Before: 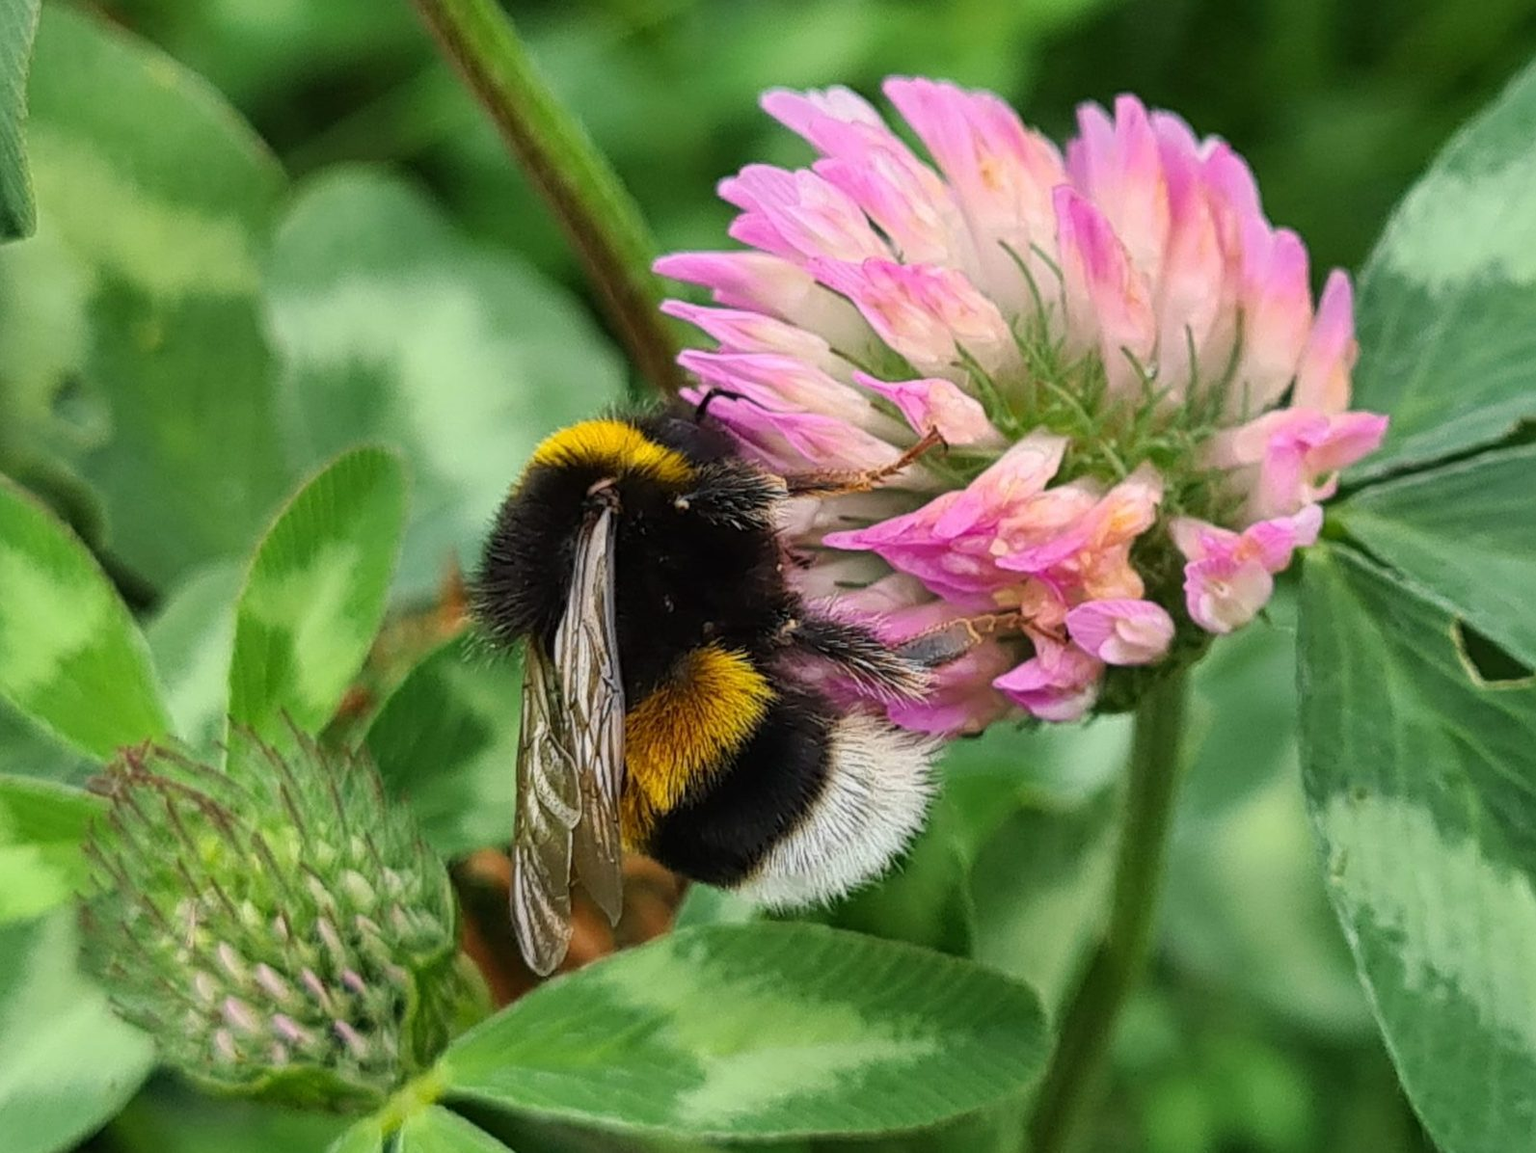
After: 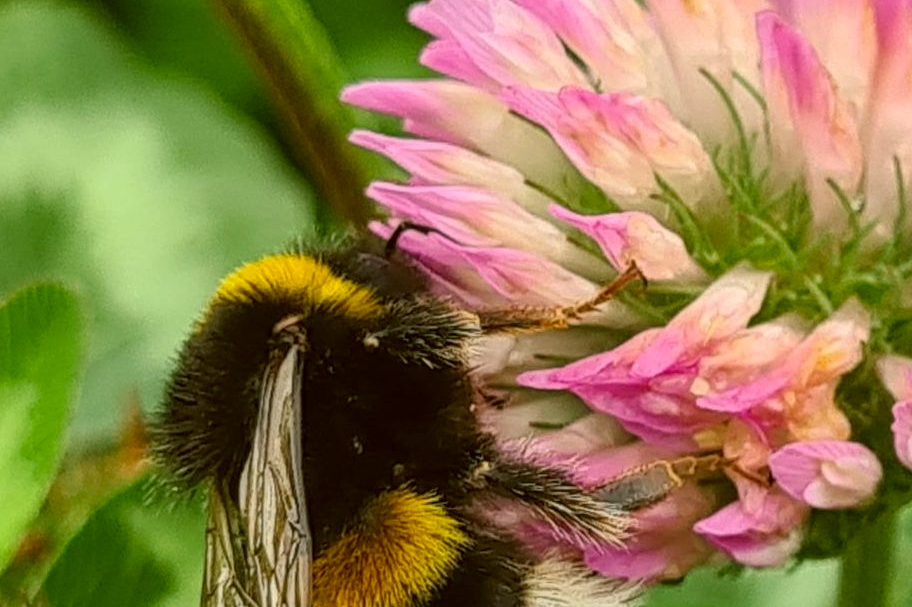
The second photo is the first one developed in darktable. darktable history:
color correction: highlights a* -1.65, highlights b* 10.63, shadows a* 0.354, shadows b* 19.96
local contrast: on, module defaults
contrast equalizer: octaves 7, y [[0.439, 0.44, 0.442, 0.457, 0.493, 0.498], [0.5 ×6], [0.5 ×6], [0 ×6], [0 ×6]], mix 0.303
crop: left 21.135%, top 15.136%, right 21.59%, bottom 34.045%
shadows and highlights: shadows 25.39, highlights -24.89
